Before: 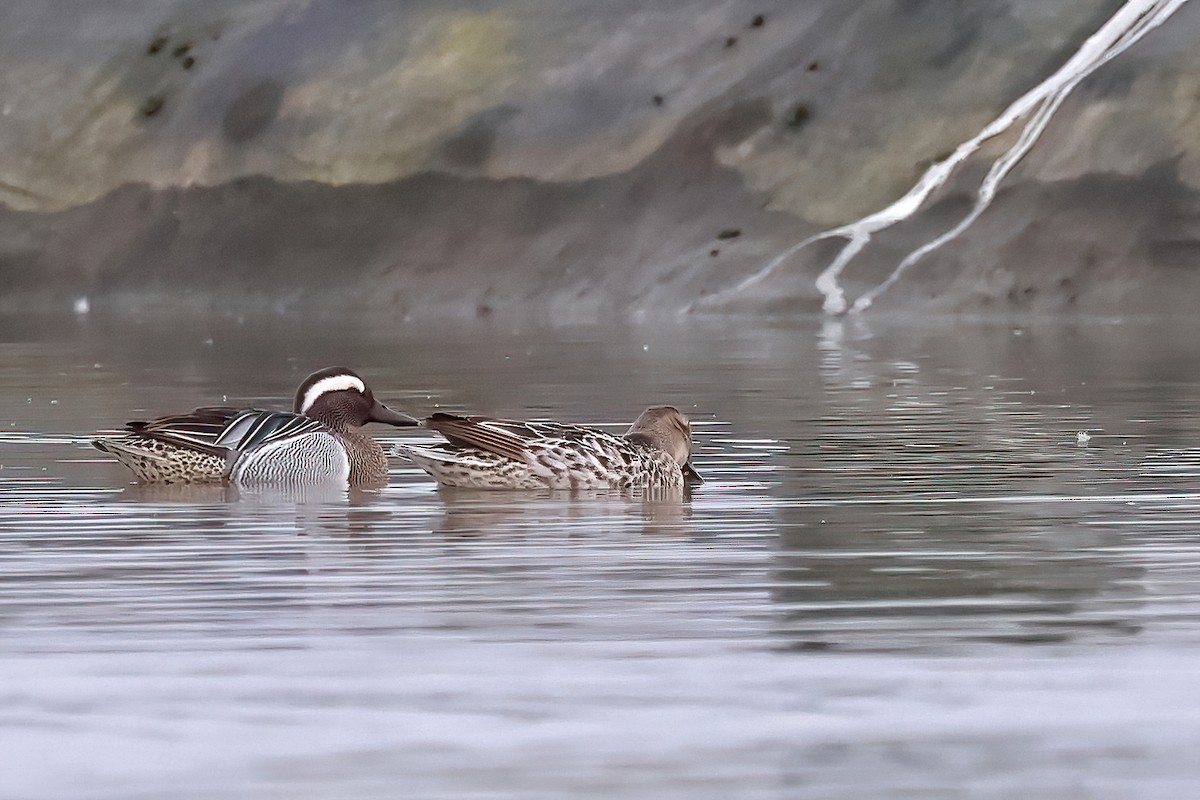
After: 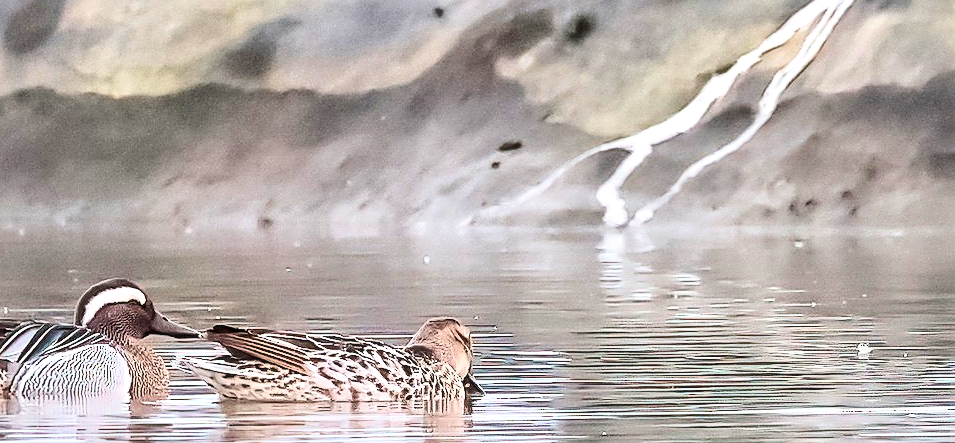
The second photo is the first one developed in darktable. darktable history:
sharpen: amount 0.496
crop: left 18.313%, top 11.118%, right 2.022%, bottom 33.483%
shadows and highlights: soften with gaussian
exposure: exposure 0.563 EV, compensate highlight preservation false
local contrast: on, module defaults
base curve: curves: ch0 [(0, 0) (0, 0.001) (0.001, 0.001) (0.004, 0.002) (0.007, 0.004) (0.015, 0.013) (0.033, 0.045) (0.052, 0.096) (0.075, 0.17) (0.099, 0.241) (0.163, 0.42) (0.219, 0.55) (0.259, 0.616) (0.327, 0.722) (0.365, 0.765) (0.522, 0.873) (0.547, 0.881) (0.689, 0.919) (0.826, 0.952) (1, 1)]
